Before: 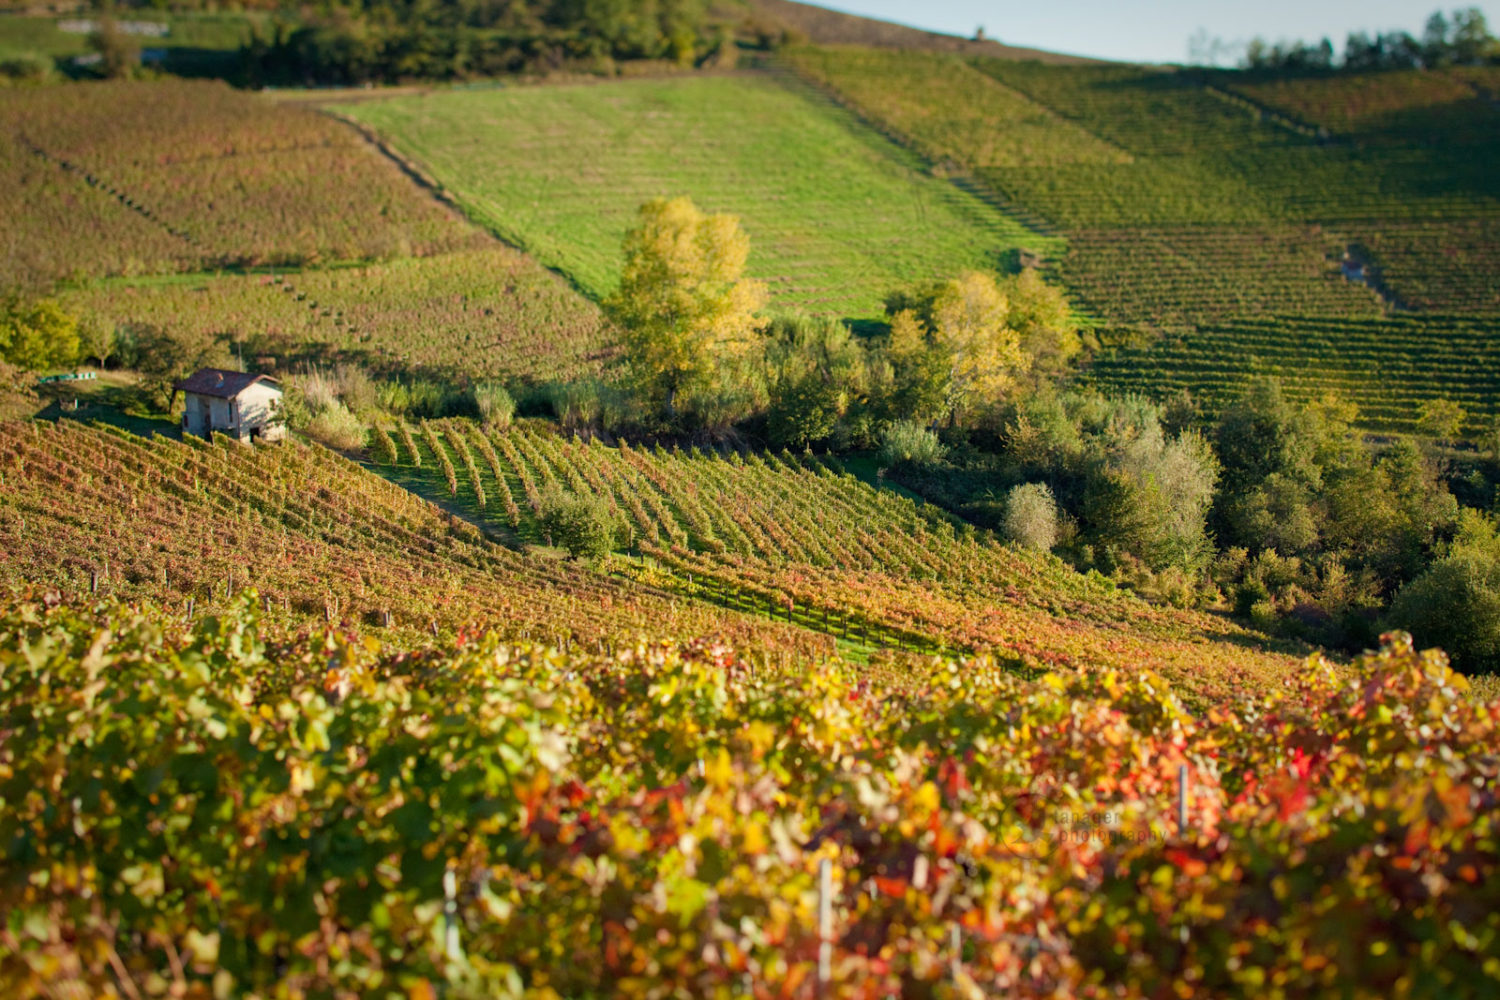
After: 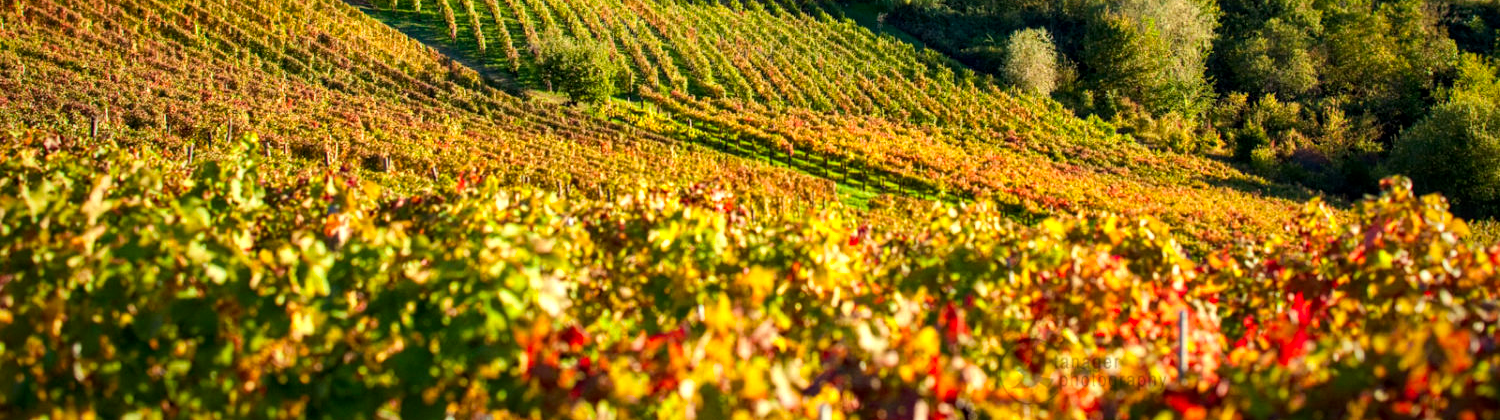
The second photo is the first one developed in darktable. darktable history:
tone equalizer: -8 EV -0.417 EV, -7 EV -0.389 EV, -6 EV -0.333 EV, -5 EV -0.222 EV, -3 EV 0.222 EV, -2 EV 0.333 EV, -1 EV 0.389 EV, +0 EV 0.417 EV, edges refinement/feathering 500, mask exposure compensation -1.57 EV, preserve details no
local contrast: on, module defaults
color zones: curves: ch0 [(0, 0.613) (0.01, 0.613) (0.245, 0.448) (0.498, 0.529) (0.642, 0.665) (0.879, 0.777) (0.99, 0.613)]; ch1 [(0, 0) (0.143, 0) (0.286, 0) (0.429, 0) (0.571, 0) (0.714, 0) (0.857, 0)], mix -131.09%
crop: top 45.551%, bottom 12.262%
